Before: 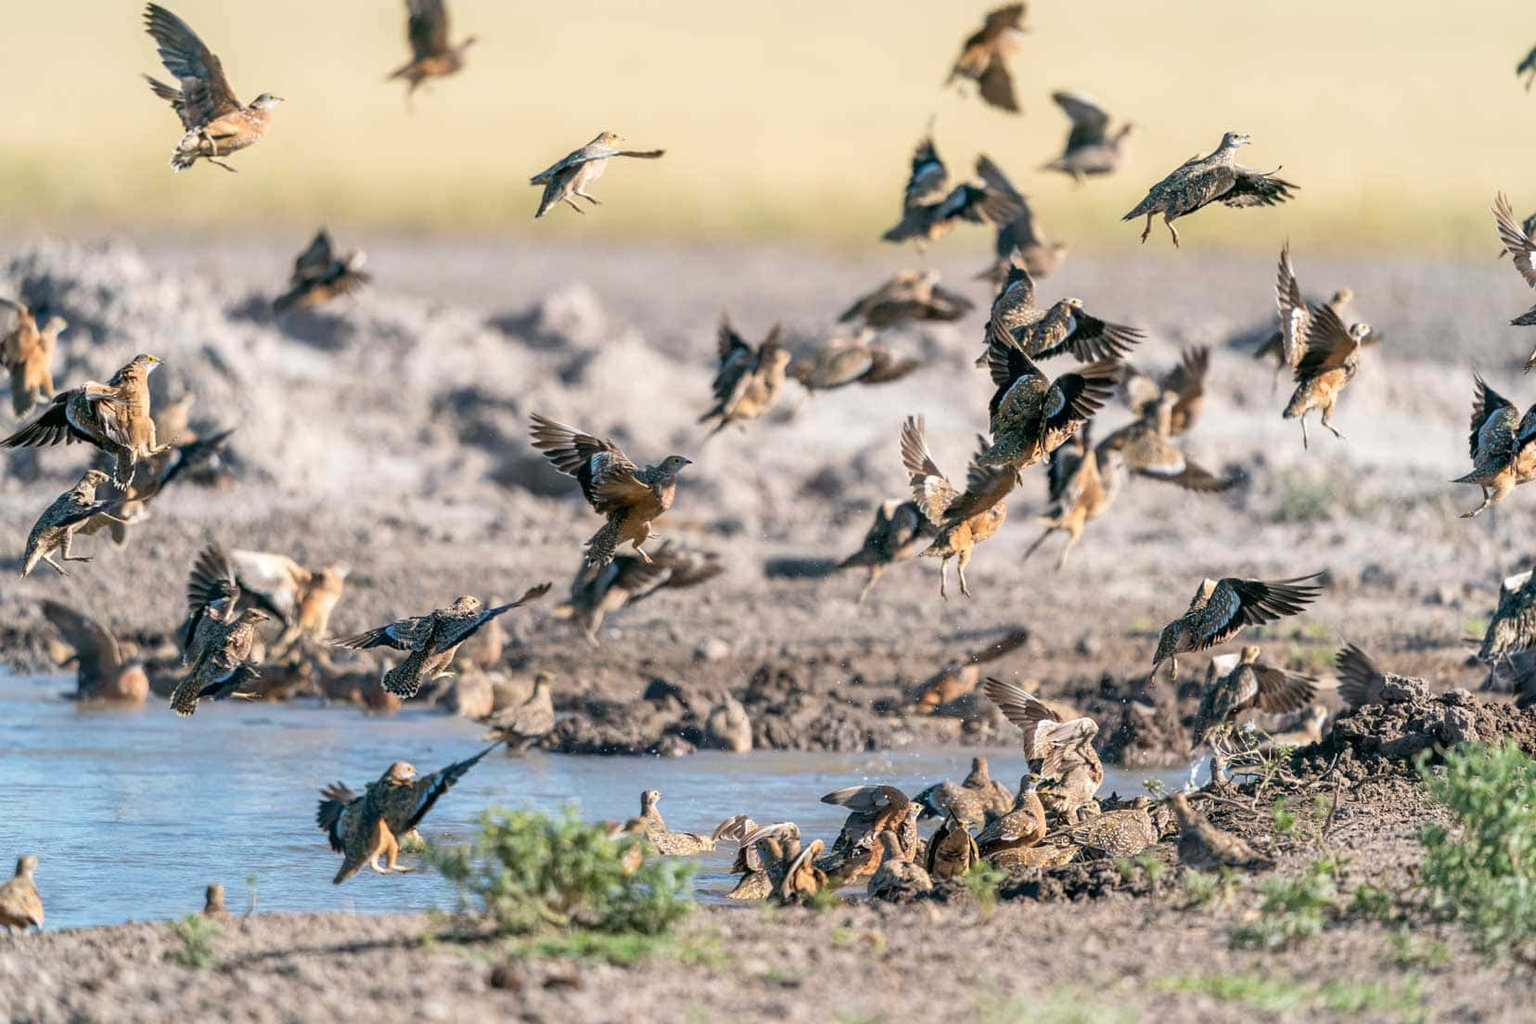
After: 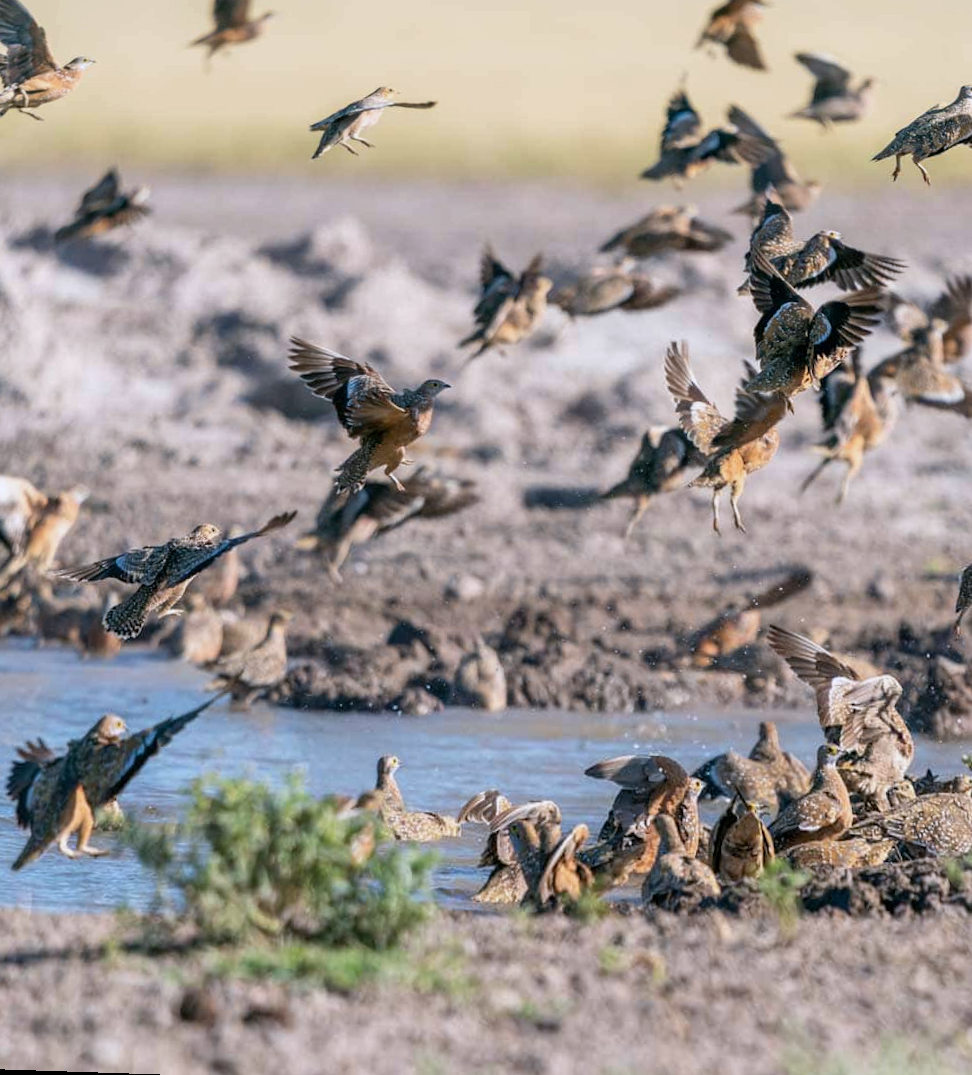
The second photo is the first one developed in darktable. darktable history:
exposure: exposure -0.157 EV, compensate highlight preservation false
rotate and perspective: rotation 0.72°, lens shift (vertical) -0.352, lens shift (horizontal) -0.051, crop left 0.152, crop right 0.859, crop top 0.019, crop bottom 0.964
crop and rotate: left 9.061%, right 20.142%
white balance: red 0.984, blue 1.059
